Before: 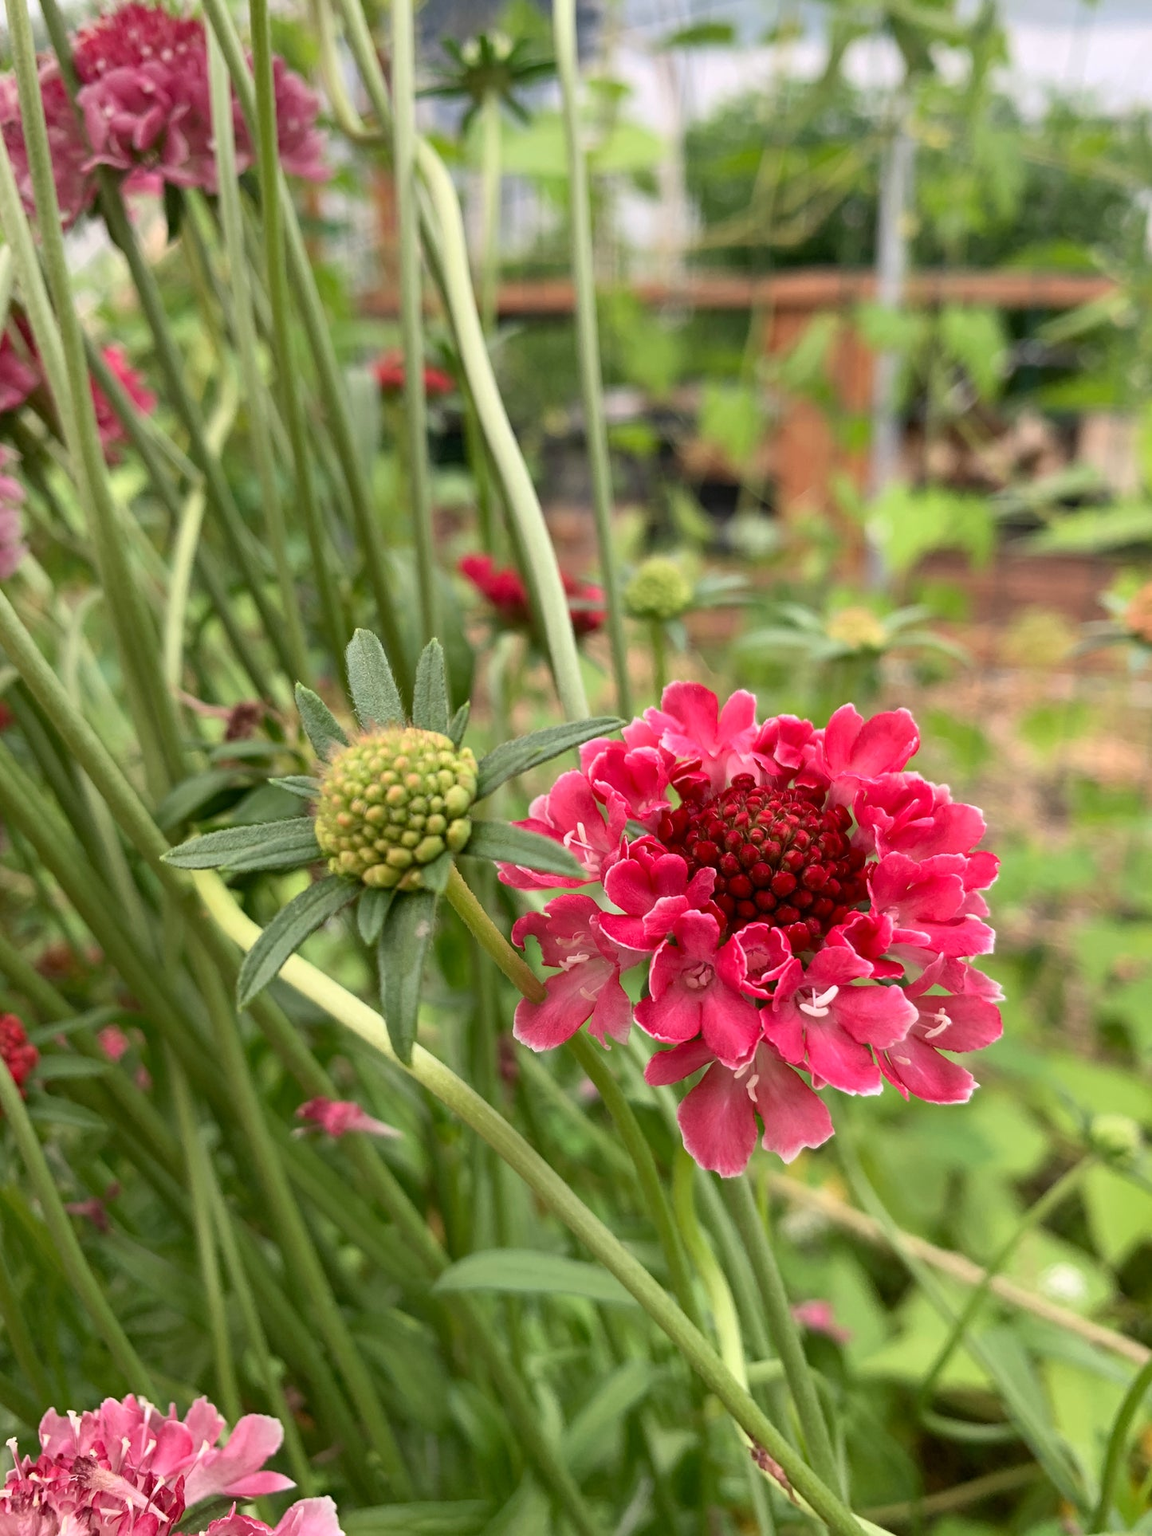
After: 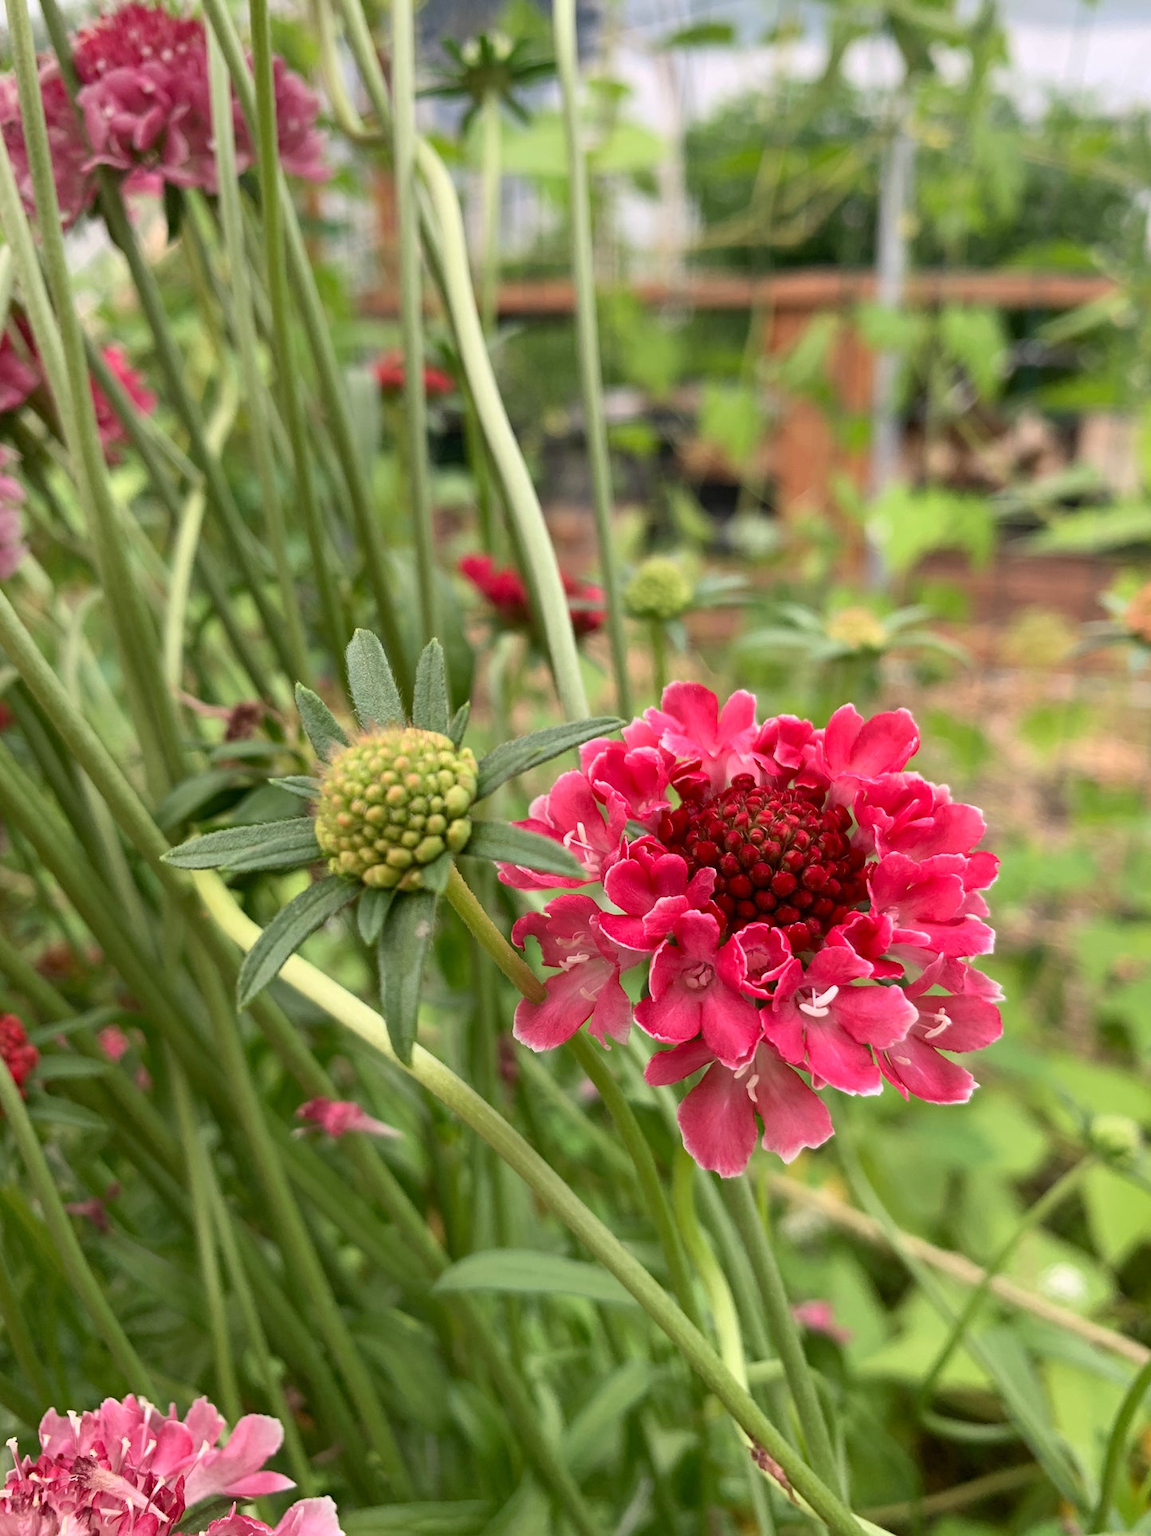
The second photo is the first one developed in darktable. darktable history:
exposure: compensate exposure bias true, compensate highlight preservation false
